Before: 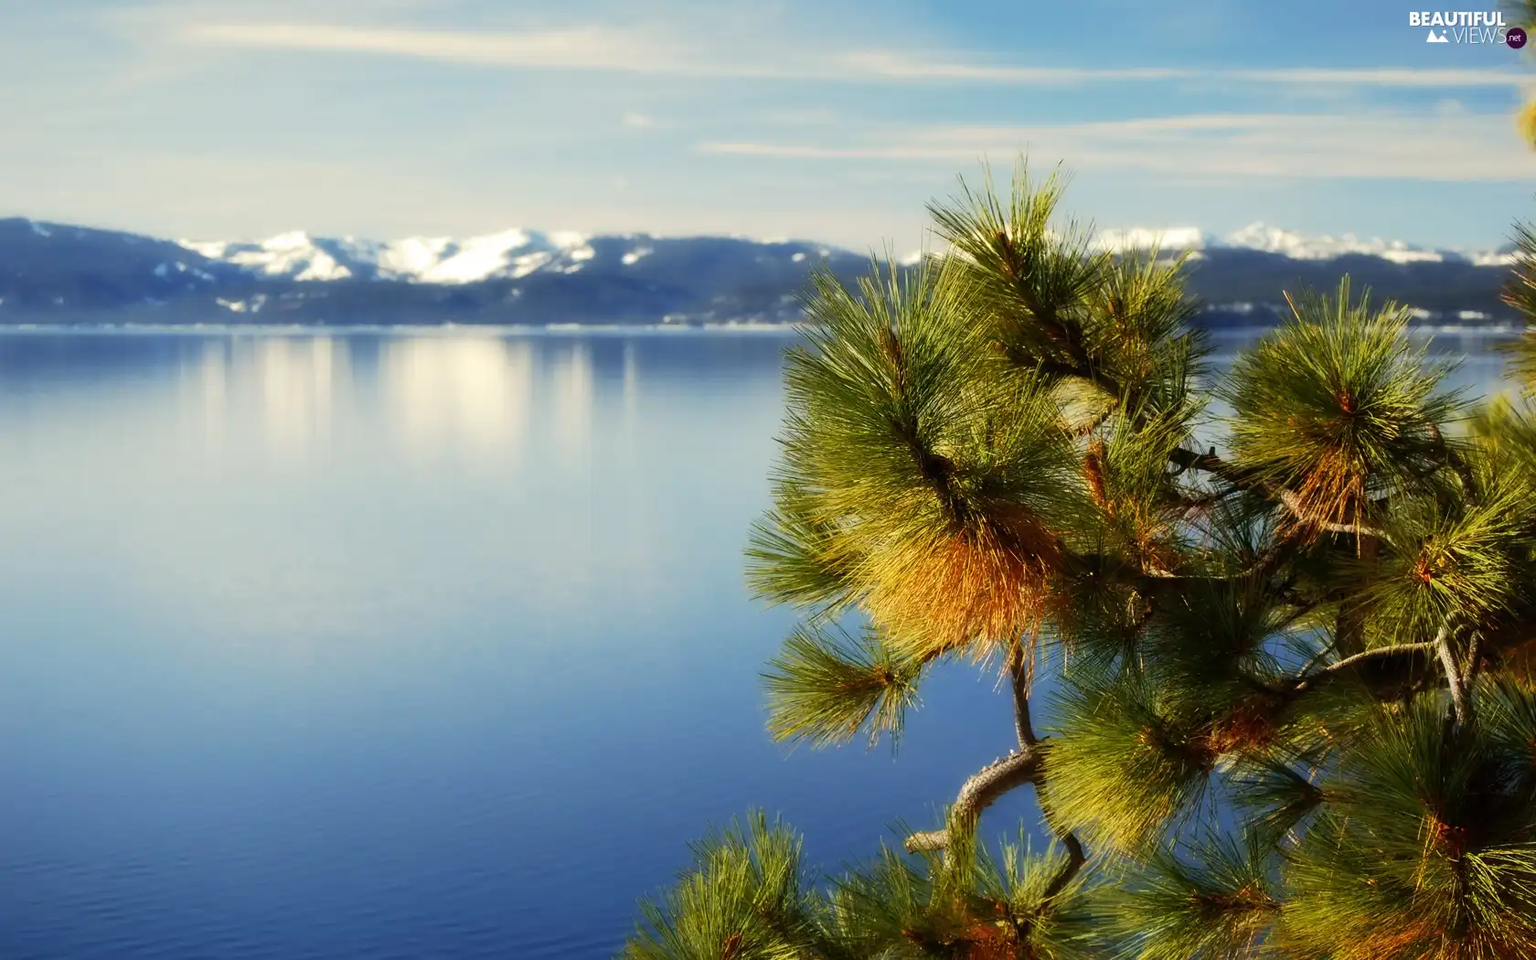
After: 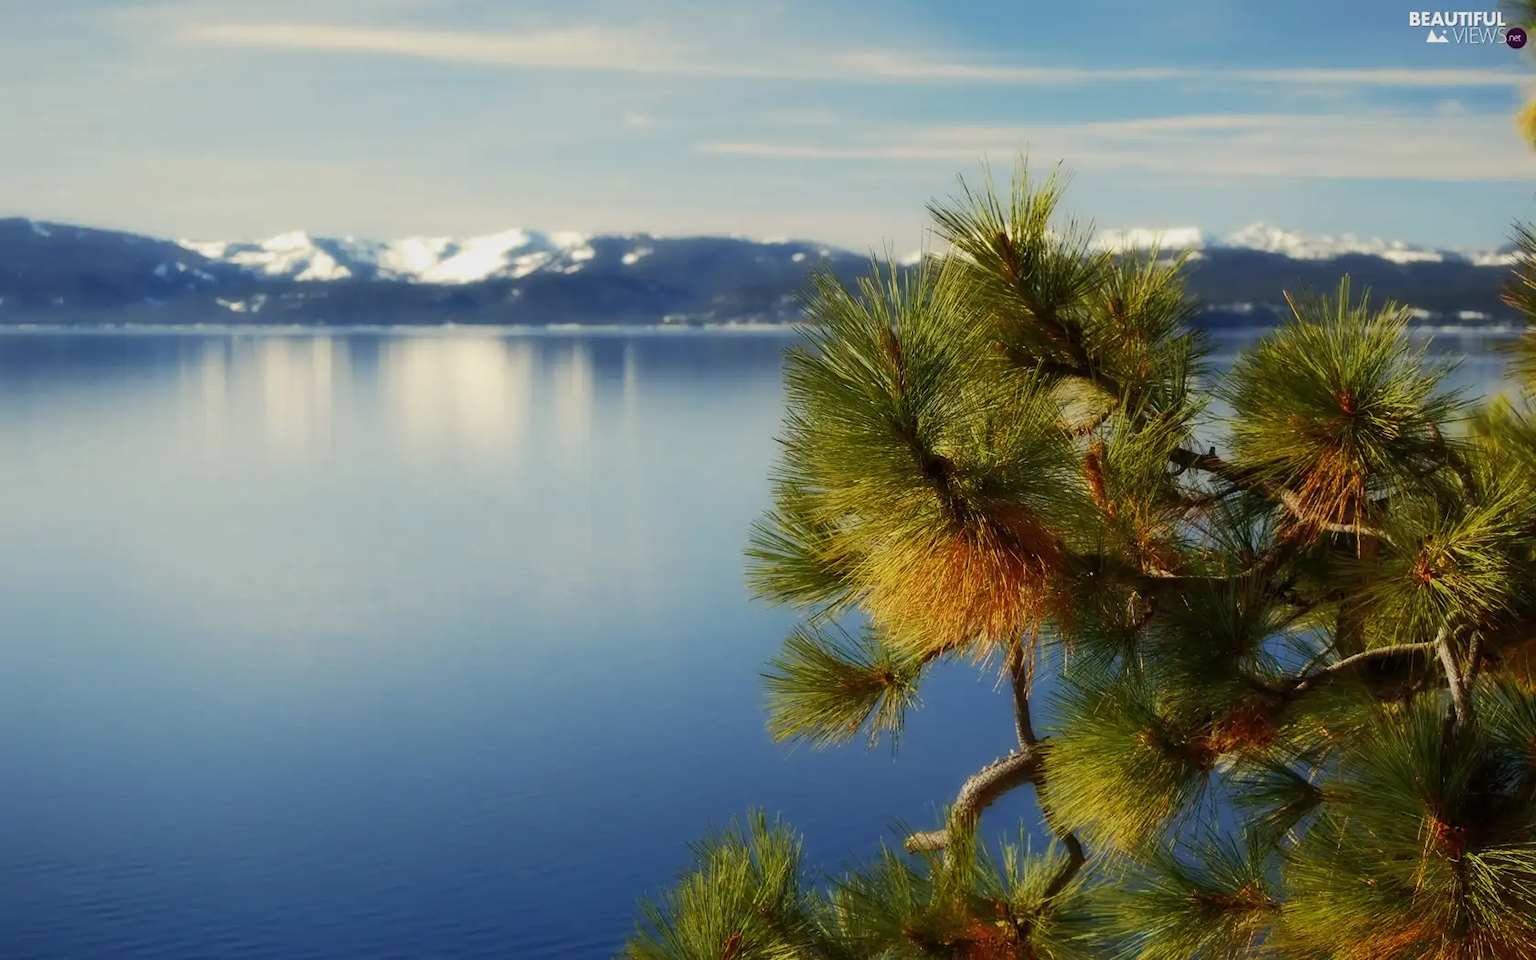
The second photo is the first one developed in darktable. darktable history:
tone equalizer: -8 EV 0.212 EV, -7 EV 0.444 EV, -6 EV 0.406 EV, -5 EV 0.256 EV, -3 EV -0.244 EV, -2 EV -0.44 EV, -1 EV -0.44 EV, +0 EV -0.267 EV
